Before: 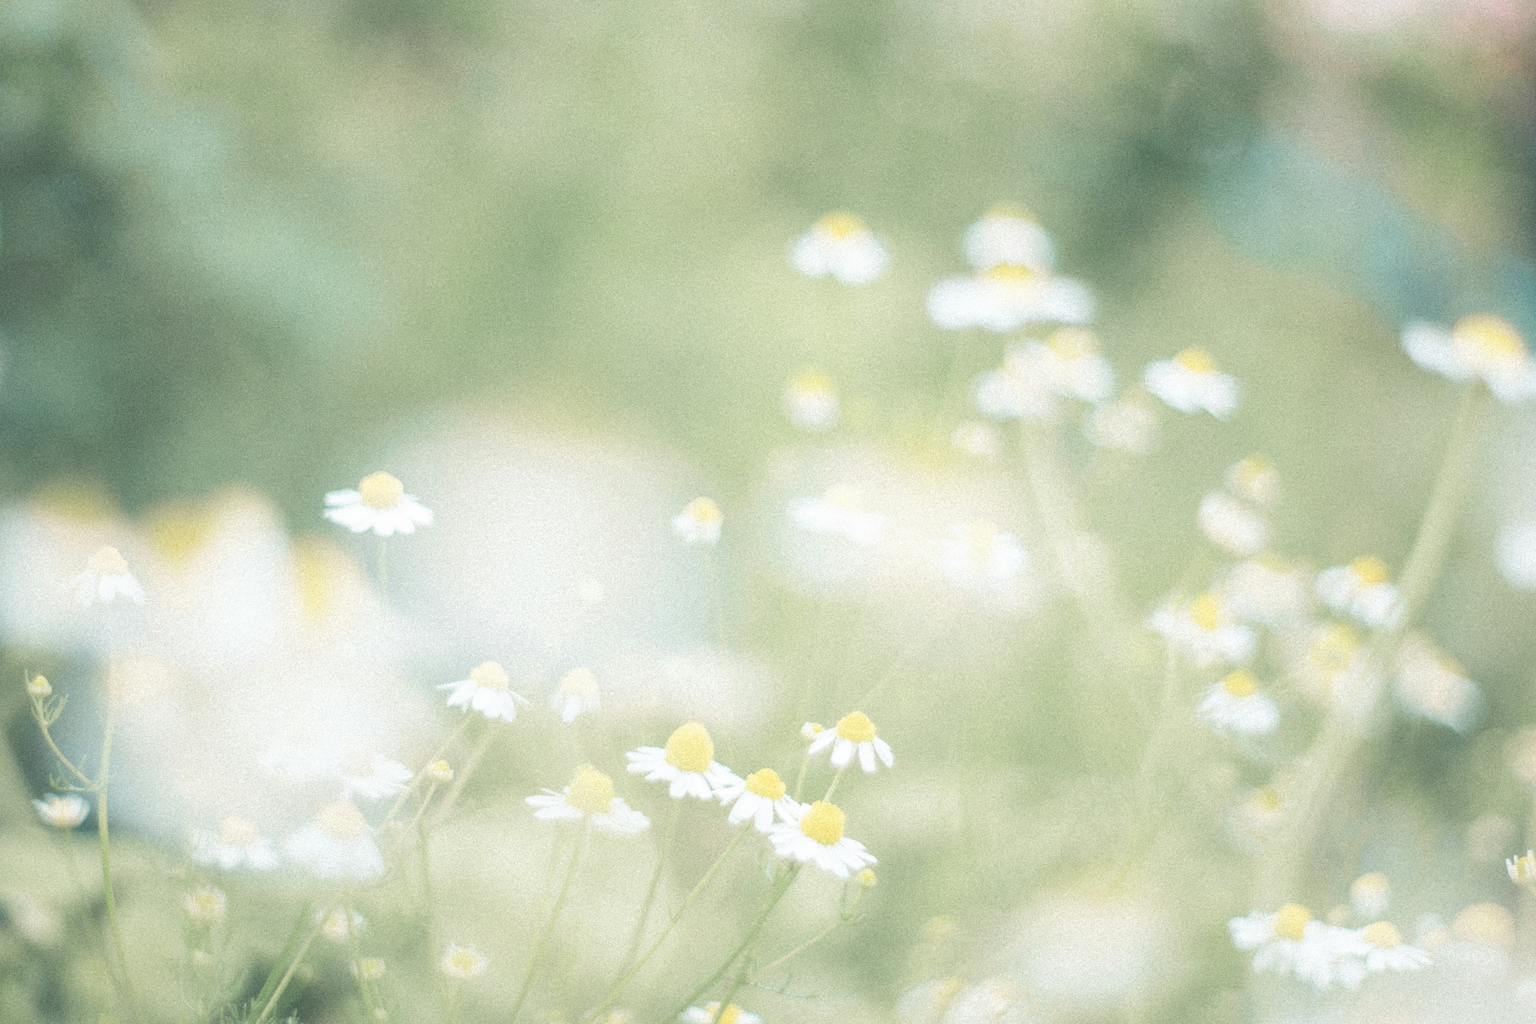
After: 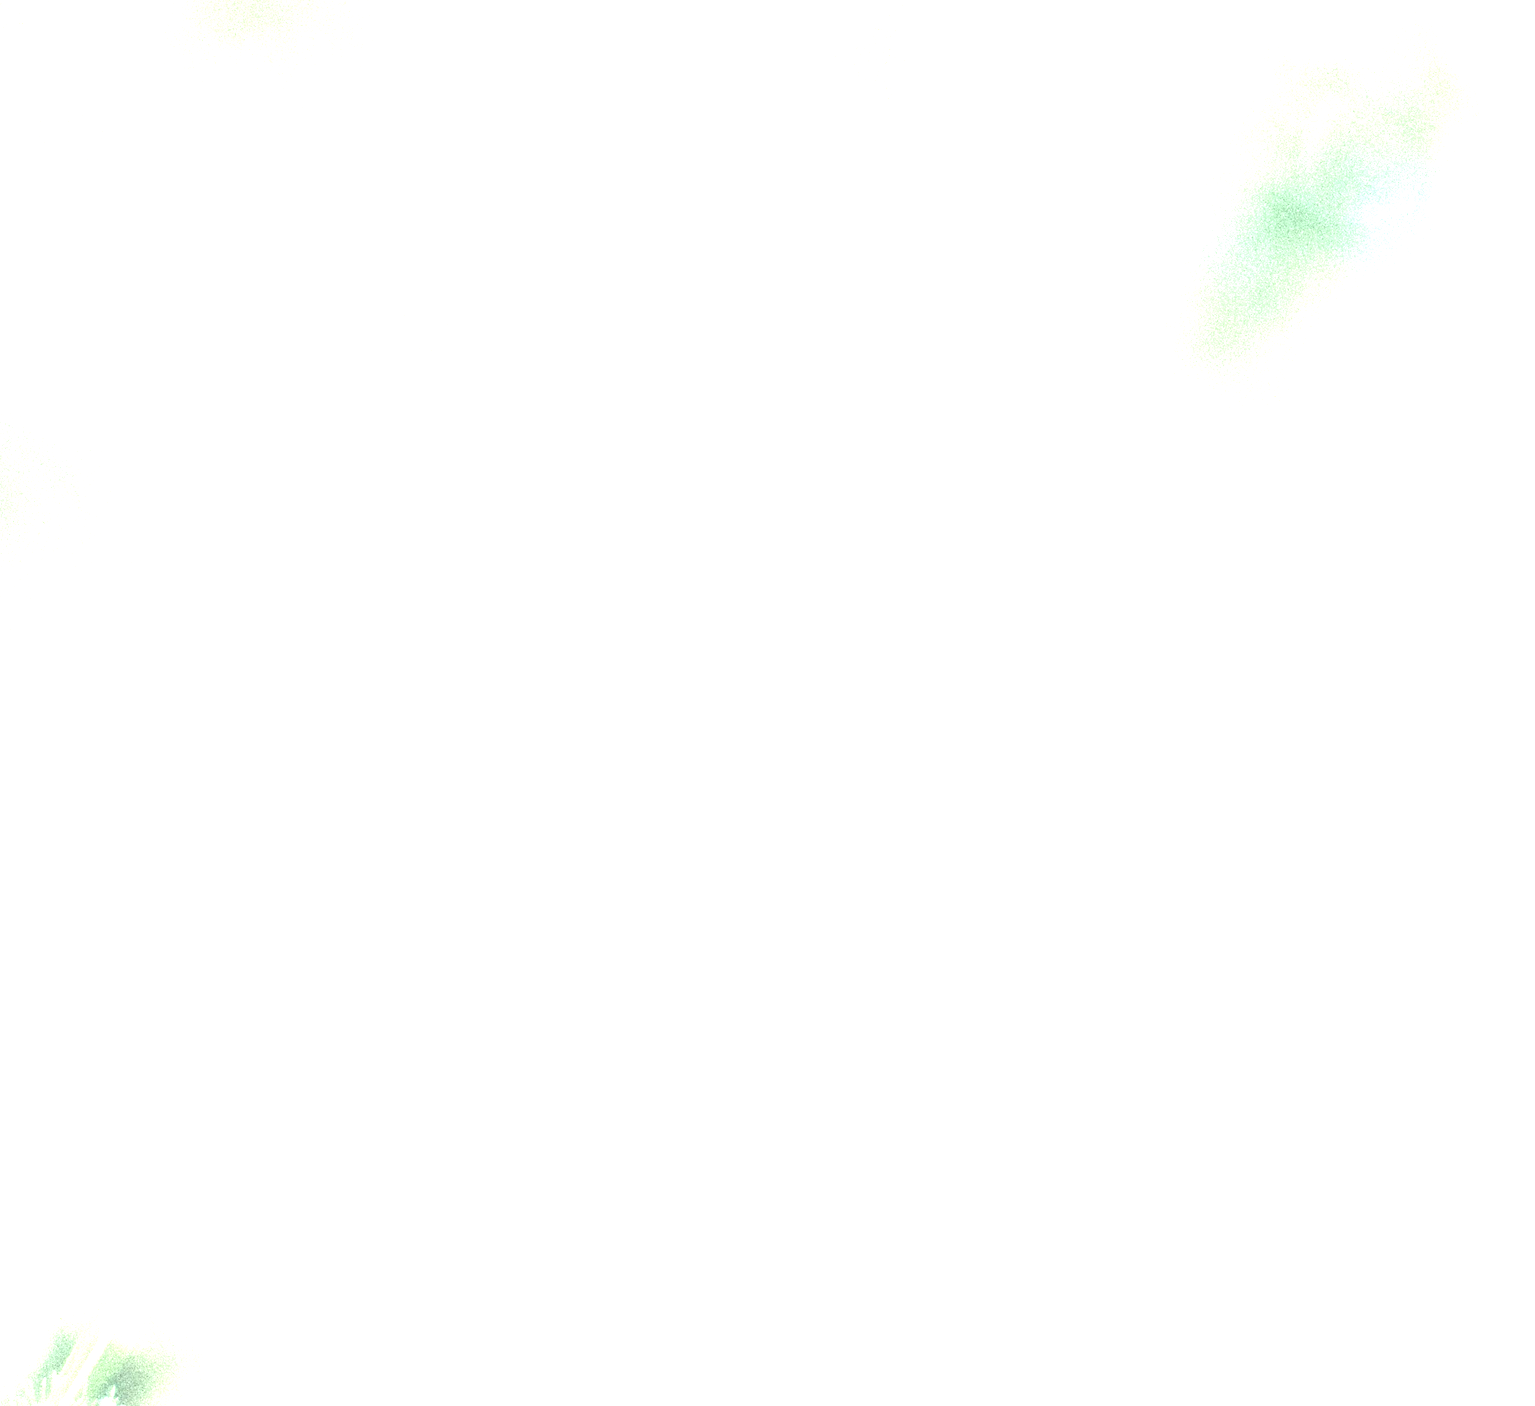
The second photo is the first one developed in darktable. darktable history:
tone equalizer: -8 EV -0.776 EV, -7 EV -0.672 EV, -6 EV -0.609 EV, -5 EV -0.363 EV, -3 EV 0.393 EV, -2 EV 0.6 EV, -1 EV 0.694 EV, +0 EV 0.744 EV, edges refinement/feathering 500, mask exposure compensation -1.57 EV, preserve details no
crop: left 13.905%, right 13.301%
exposure: black level correction 0, exposure 1.751 EV, compensate exposure bias true, compensate highlight preservation false
